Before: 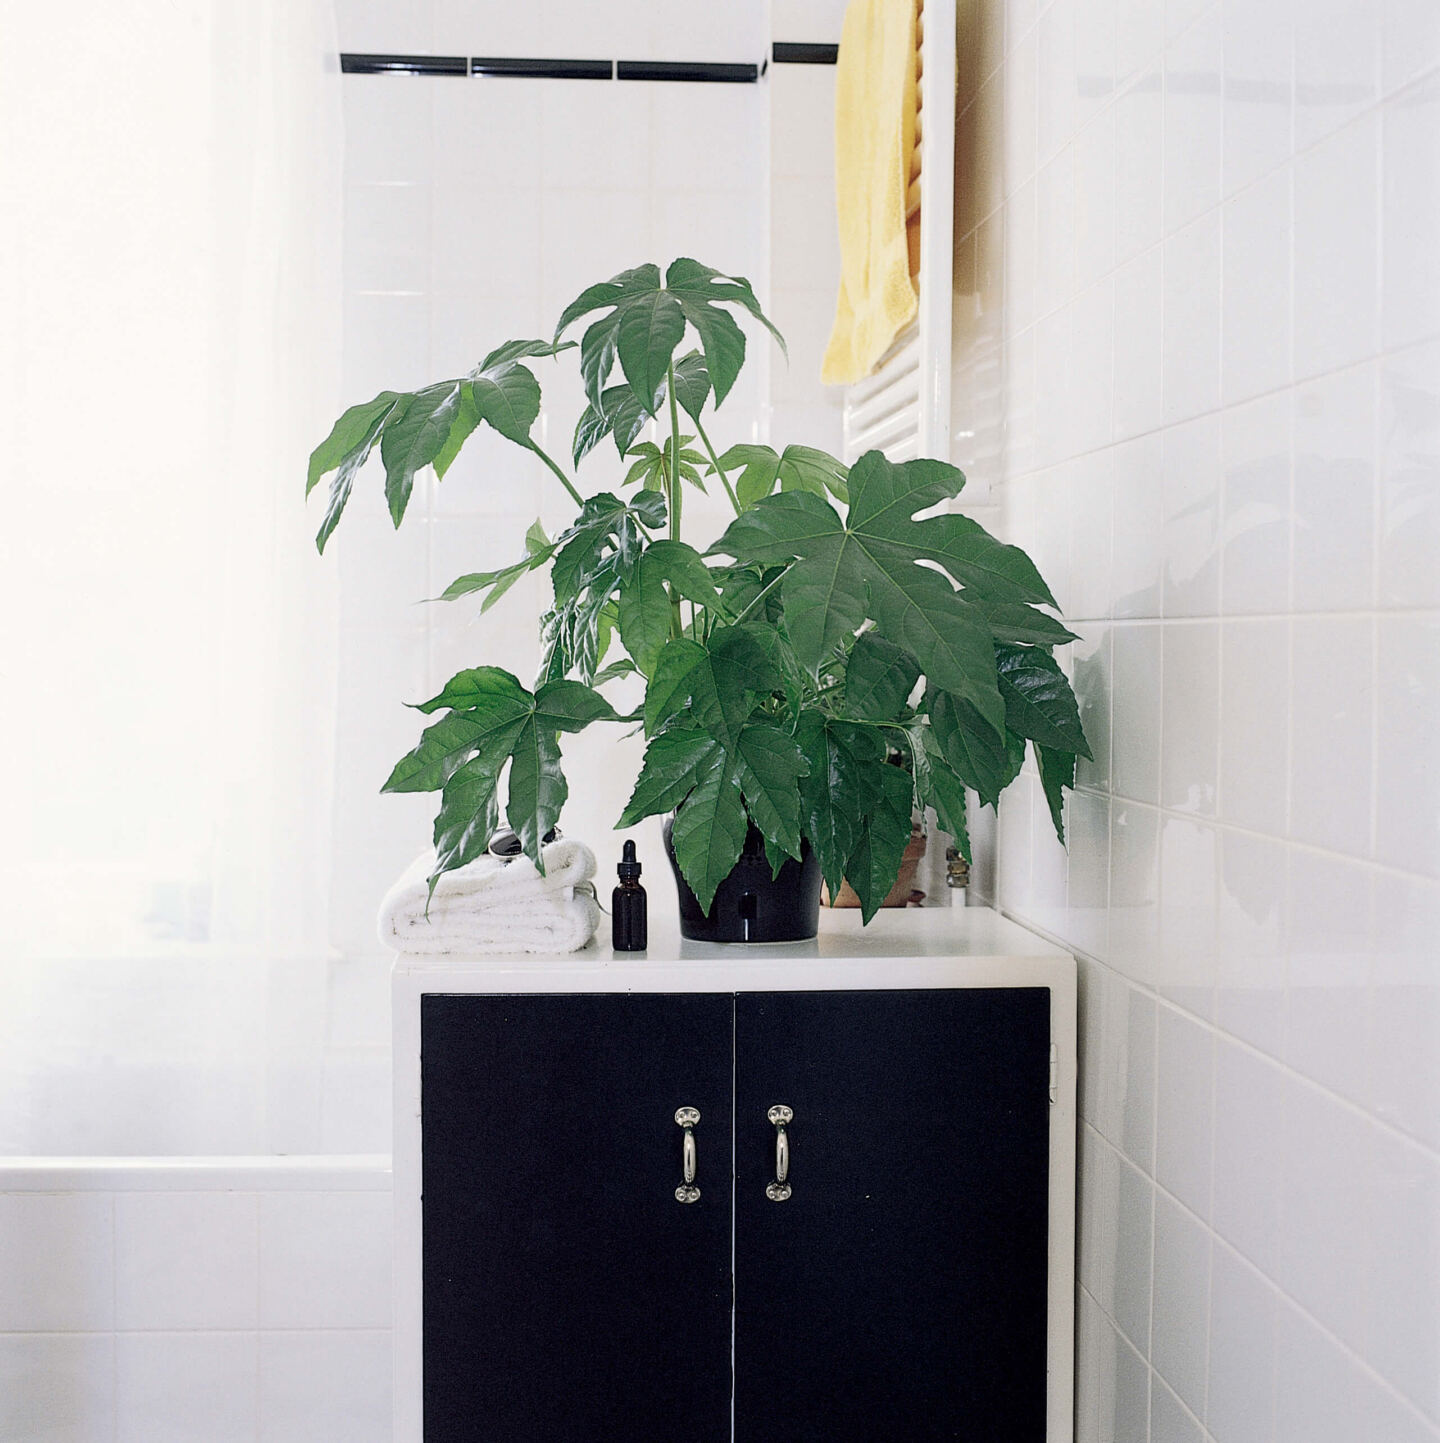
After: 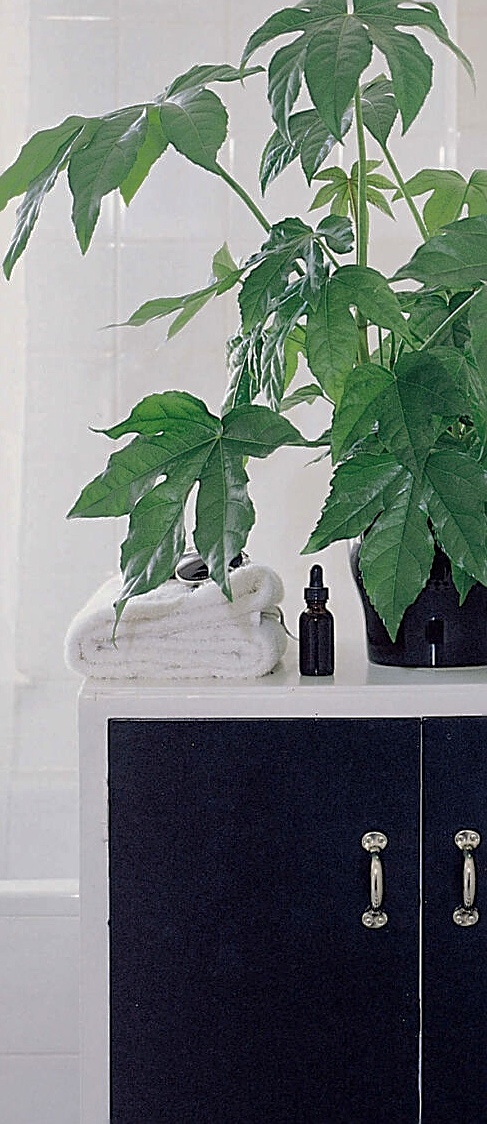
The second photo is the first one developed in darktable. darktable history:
sharpen: on, module defaults
shadows and highlights: shadows 39.43, highlights -59.95
crop and rotate: left 21.768%, top 19.118%, right 44.369%, bottom 2.978%
